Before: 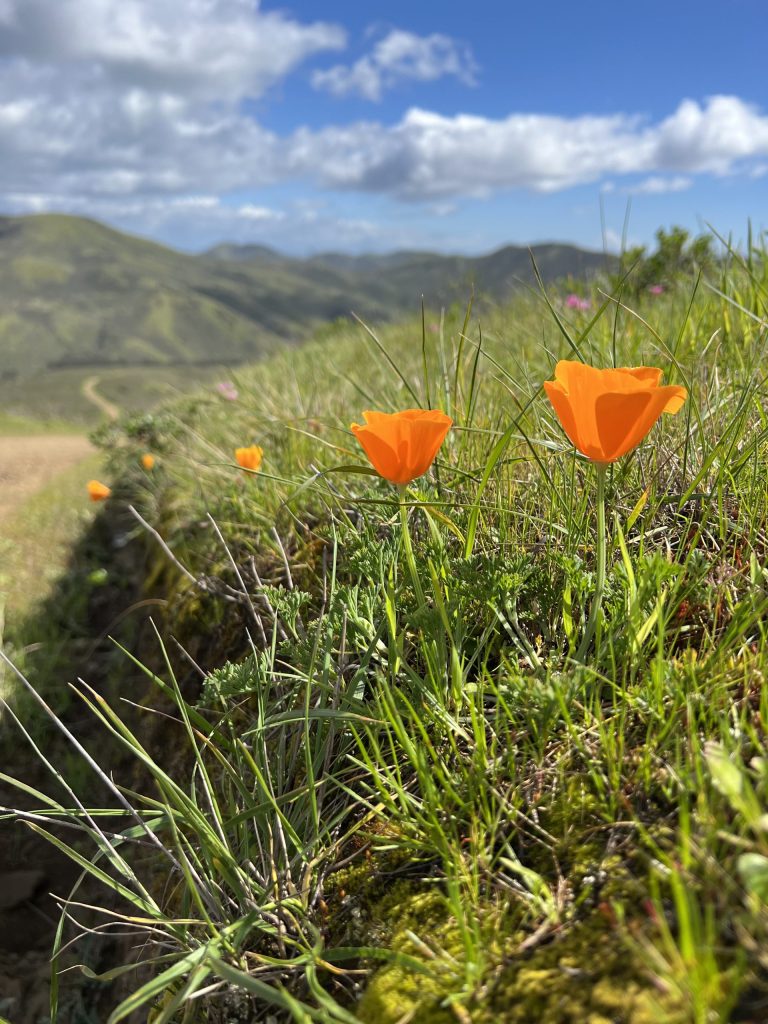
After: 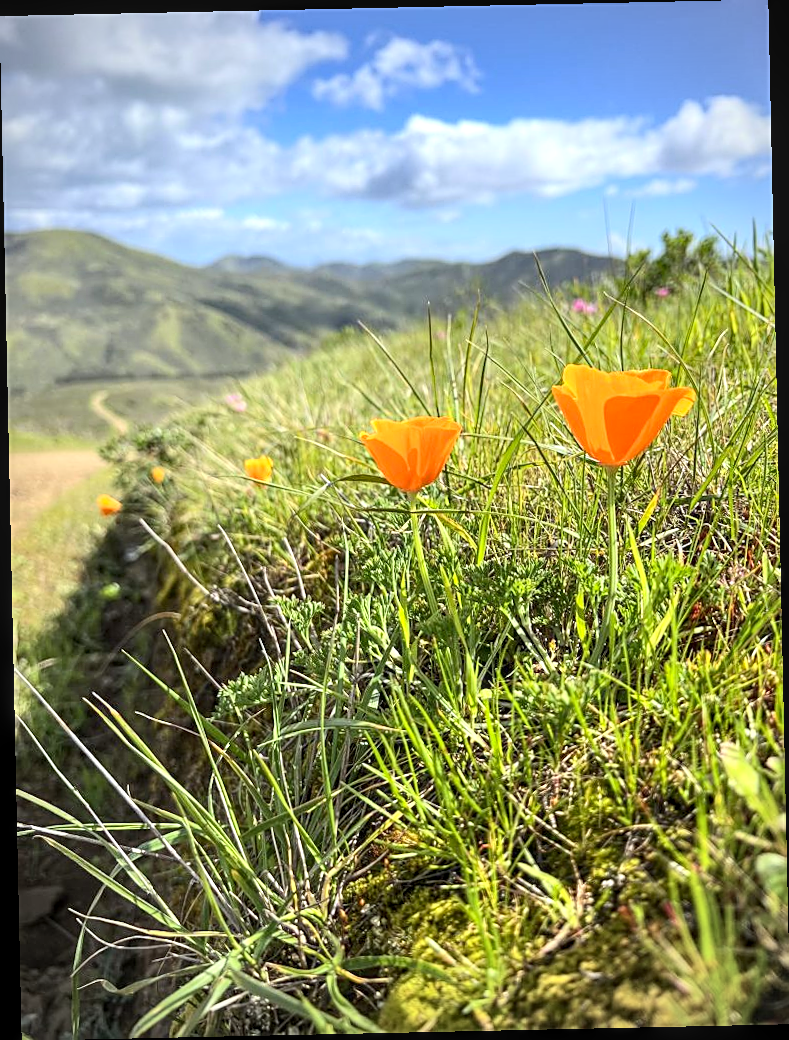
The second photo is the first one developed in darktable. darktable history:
exposure: black level correction 0.001, exposure 0.5 EV, compensate exposure bias true, compensate highlight preservation false
rotate and perspective: rotation -1.24°, automatic cropping off
sharpen: on, module defaults
white balance: red 0.986, blue 1.01
local contrast: on, module defaults
contrast brightness saturation: contrast 0.2, brightness 0.15, saturation 0.14
vignetting: fall-off radius 60.92%
tone equalizer: on, module defaults
